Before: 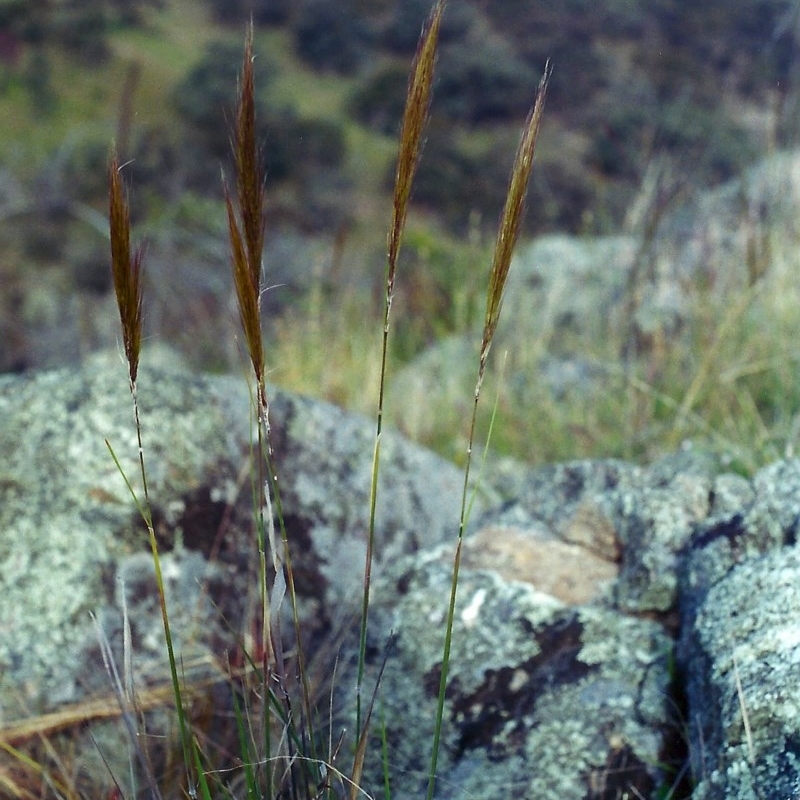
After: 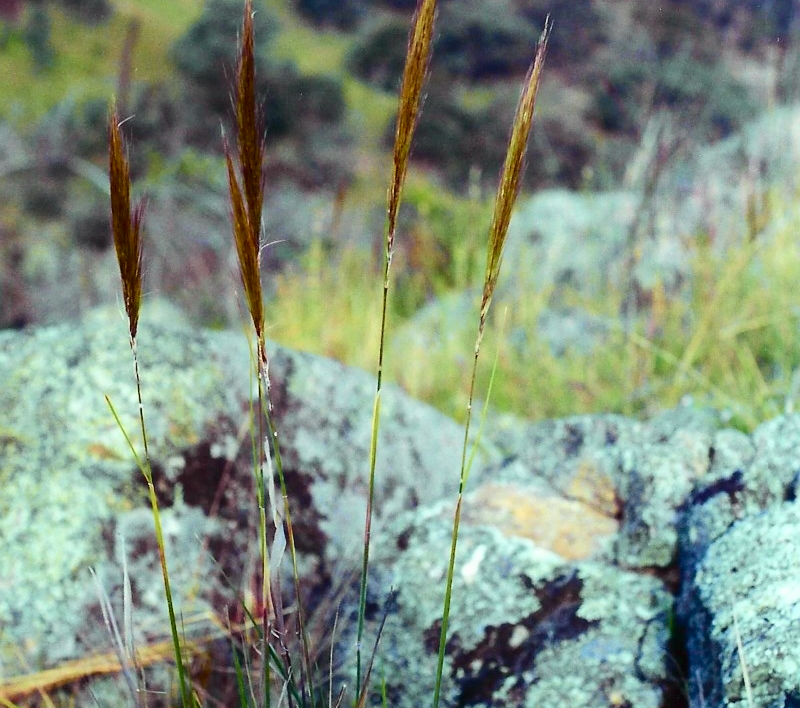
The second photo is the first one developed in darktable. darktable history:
tone curve: curves: ch0 [(0, 0.014) (0.12, 0.096) (0.386, 0.49) (0.54, 0.684) (0.751, 0.855) (0.89, 0.943) (0.998, 0.989)]; ch1 [(0, 0) (0.133, 0.099) (0.437, 0.41) (0.5, 0.5) (0.517, 0.536) (0.548, 0.575) (0.582, 0.631) (0.627, 0.688) (0.836, 0.868) (1, 1)]; ch2 [(0, 0) (0.374, 0.341) (0.456, 0.443) (0.478, 0.49) (0.501, 0.5) (0.528, 0.538) (0.55, 0.6) (0.572, 0.63) (0.702, 0.765) (1, 1)], color space Lab, independent channels, preserve colors none
crop and rotate: top 5.564%, bottom 5.914%
